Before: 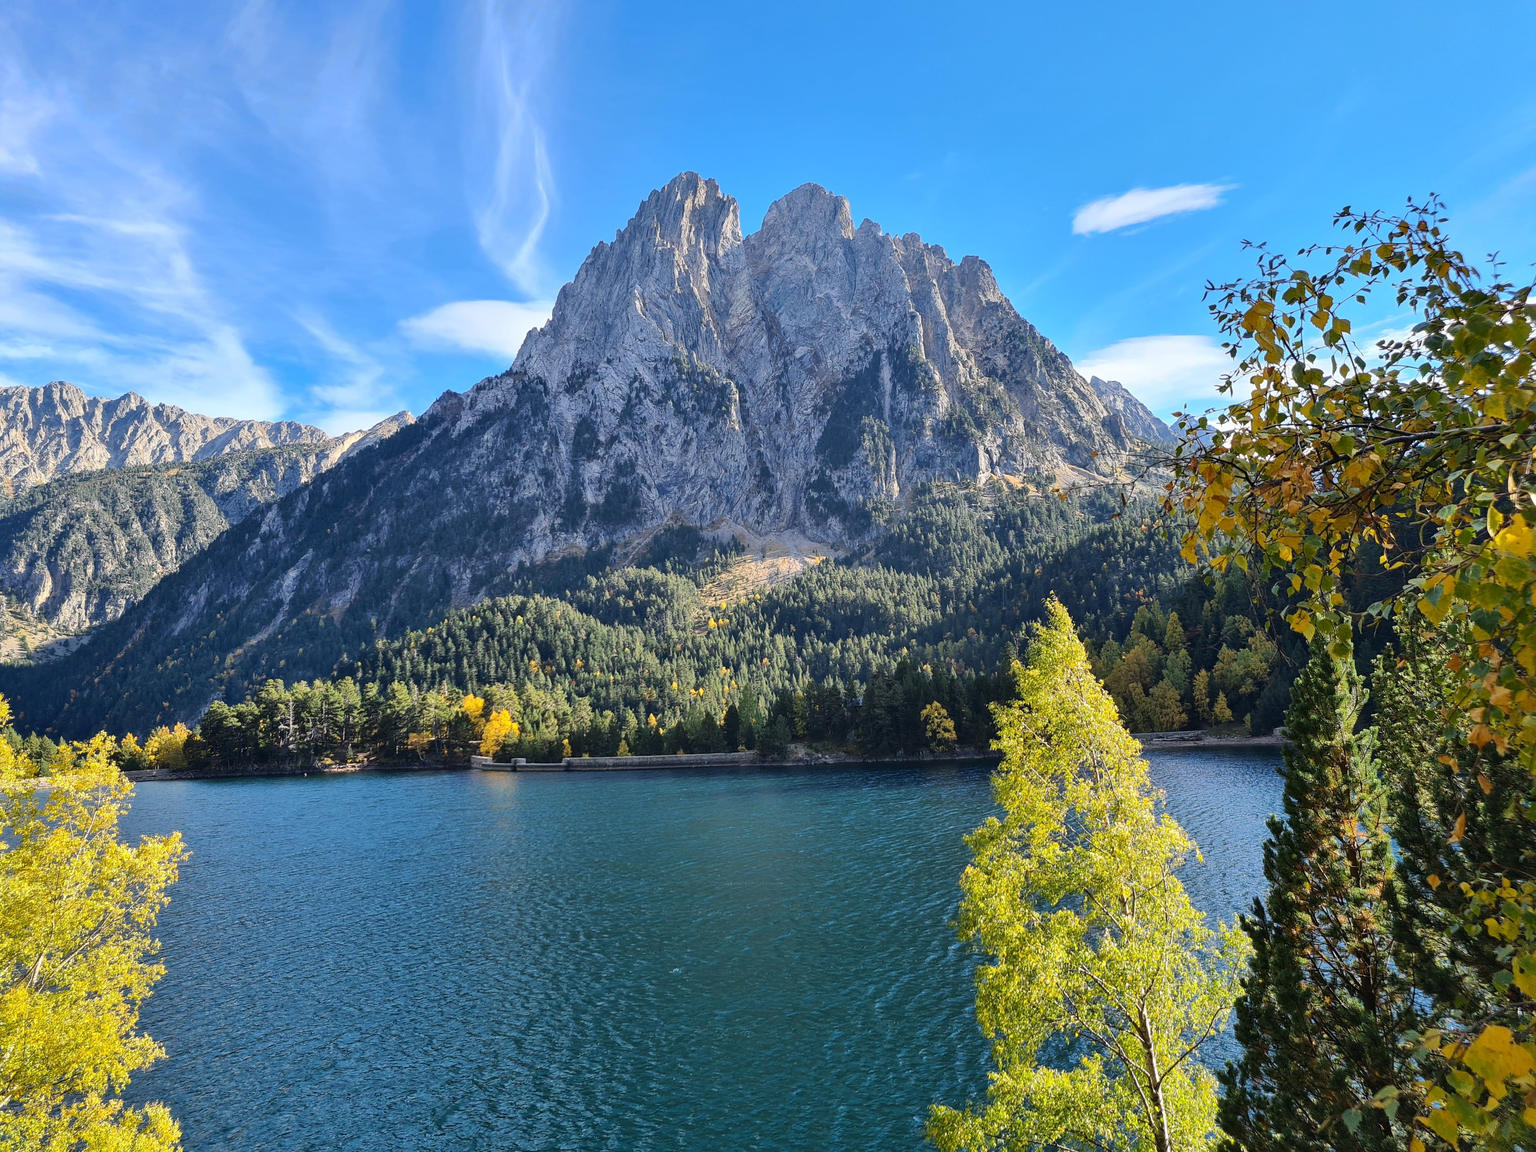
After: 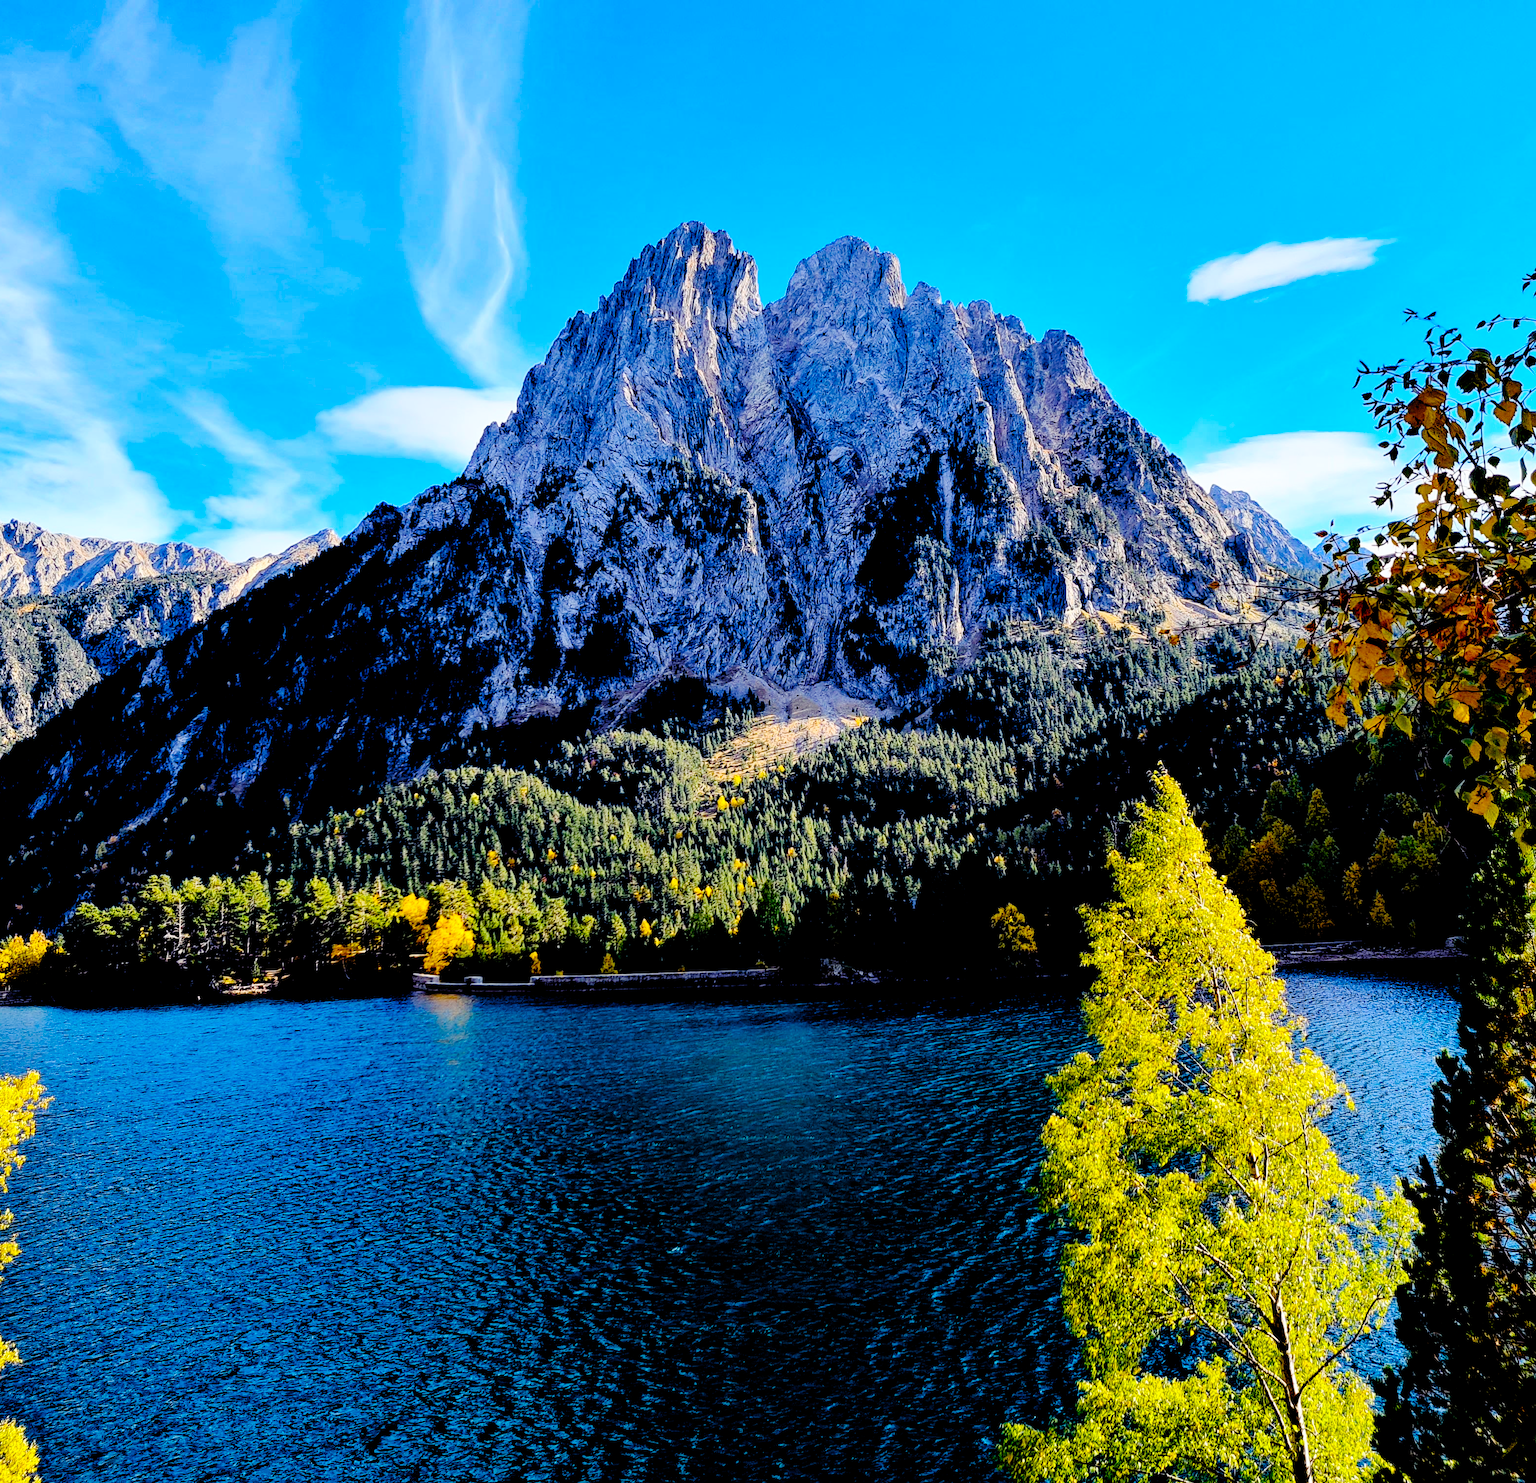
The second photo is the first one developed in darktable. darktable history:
crop: left 9.859%, right 12.464%
filmic rgb: middle gray luminance 13.33%, black relative exposure -1.89 EV, white relative exposure 3.1 EV, target black luminance 0%, hardness 1.82, latitude 59.18%, contrast 1.73, highlights saturation mix 5.54%, shadows ↔ highlights balance -37.41%, preserve chrominance no, color science v4 (2020), type of noise poissonian
color balance rgb: shadows lift › luminance -21.909%, shadows lift › chroma 8.919%, shadows lift › hue 284.36°, highlights gain › chroma 0.168%, highlights gain › hue 331.49°, global offset › luminance -0.283%, global offset › hue 260.26°, linear chroma grading › global chroma 19.666%, perceptual saturation grading › global saturation 0.388%, global vibrance 20%
